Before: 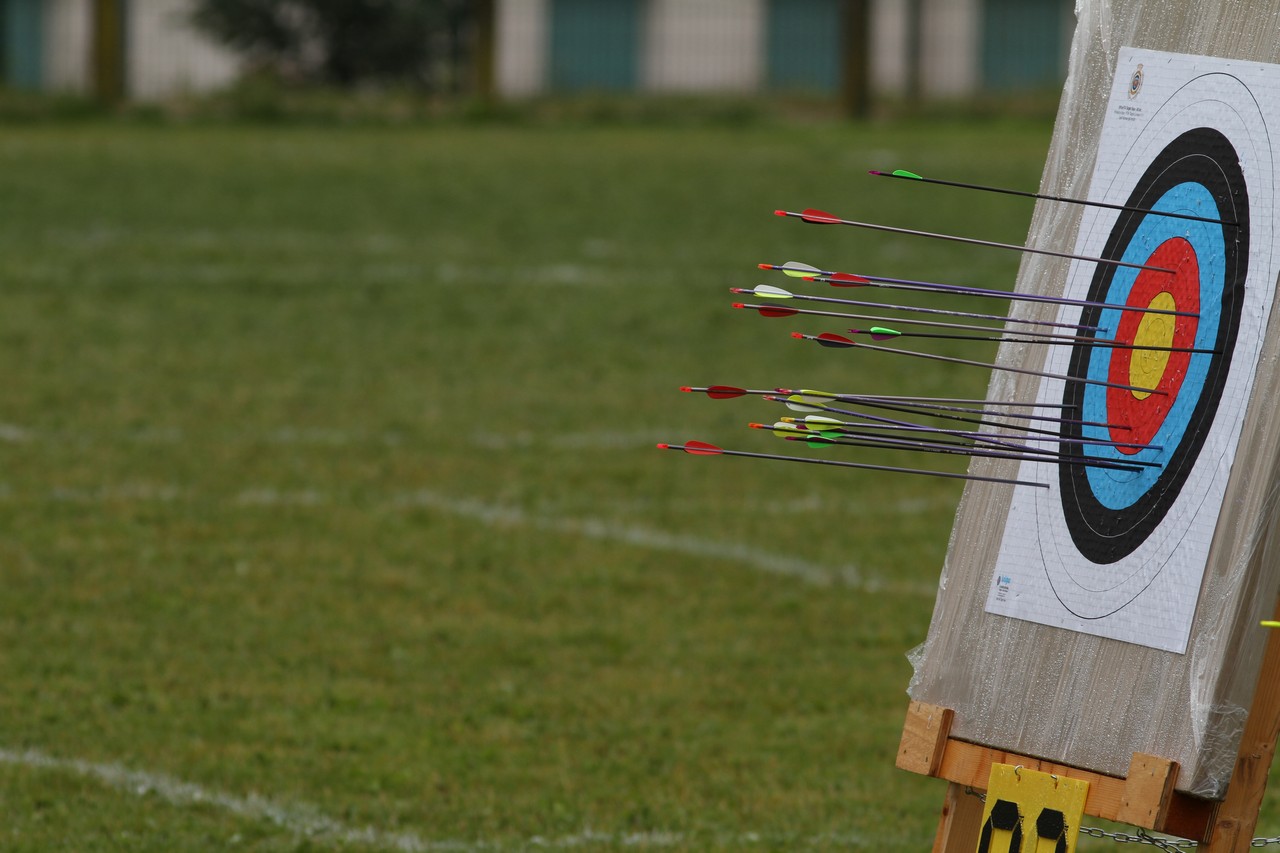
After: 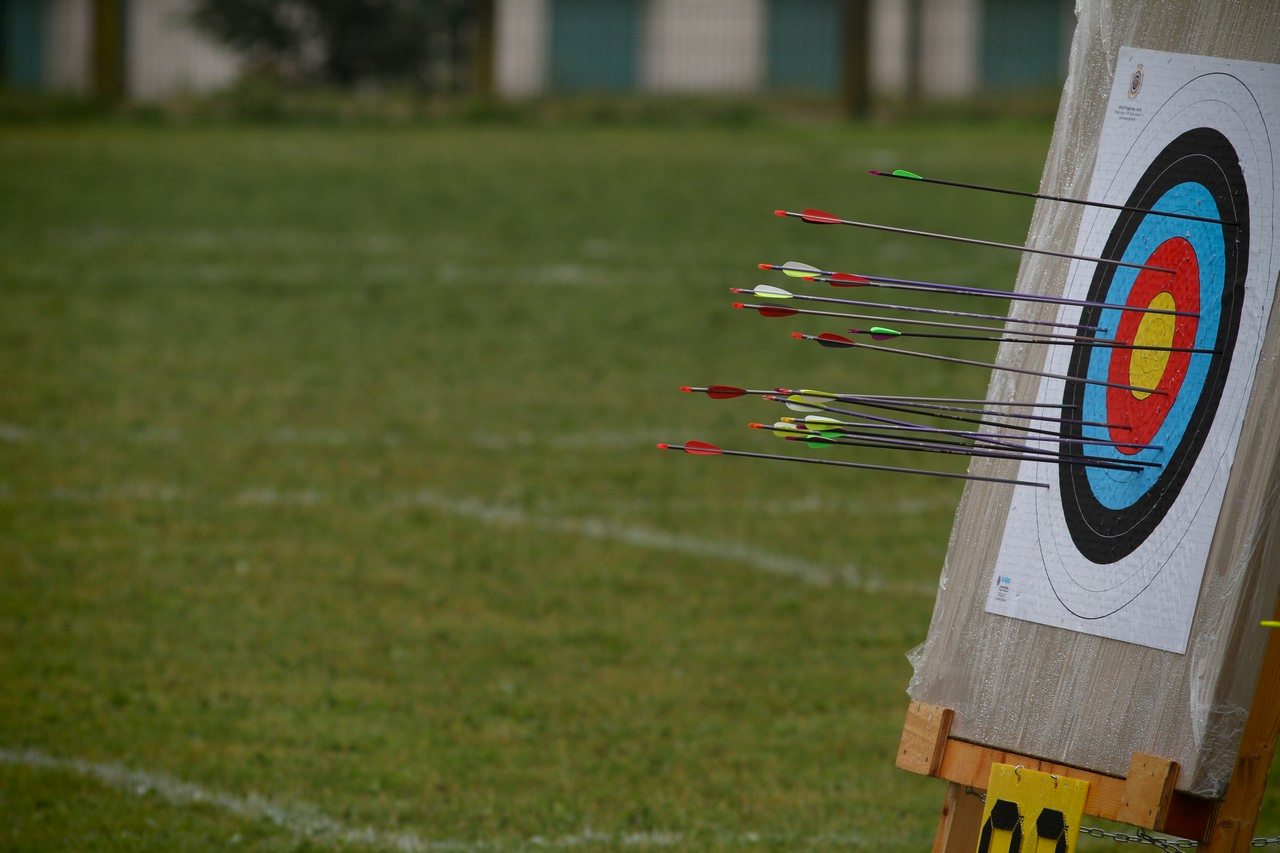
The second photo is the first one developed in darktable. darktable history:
vignetting: fall-off start 74.47%, fall-off radius 66.2%, brightness -0.987, saturation 0.49
